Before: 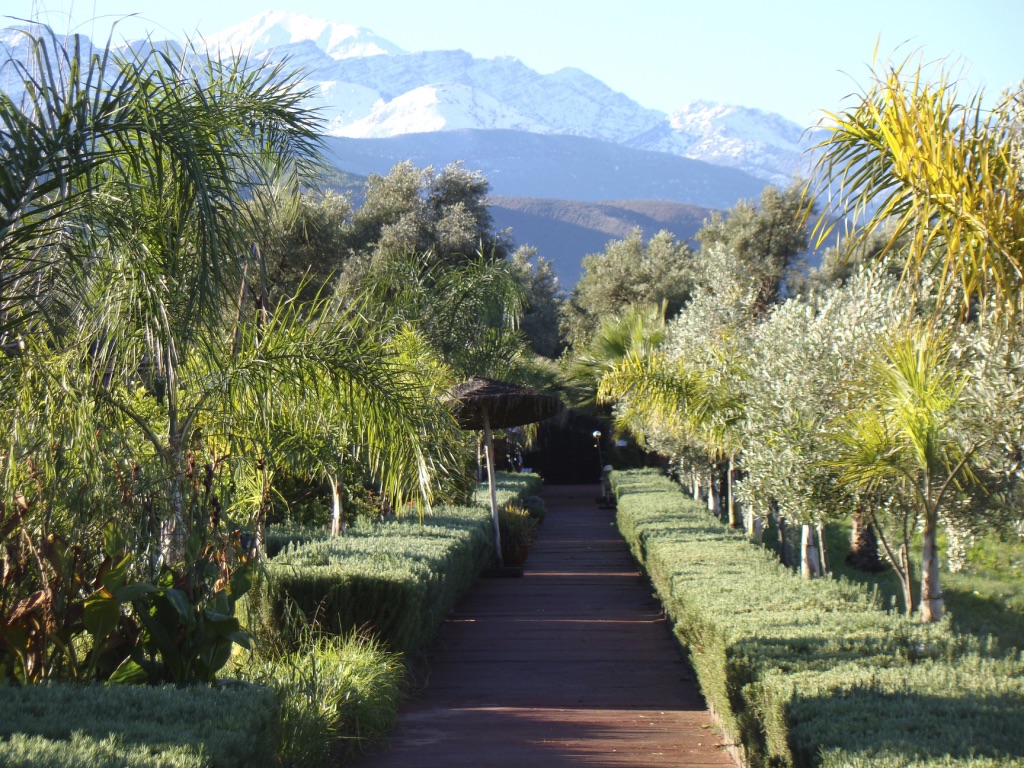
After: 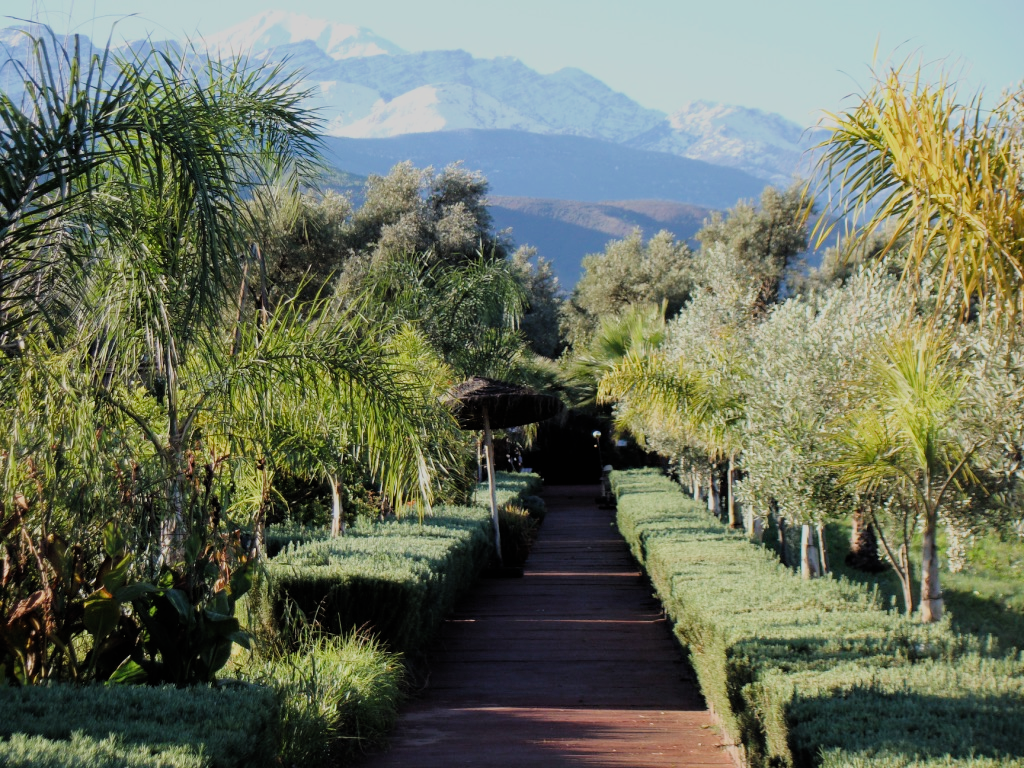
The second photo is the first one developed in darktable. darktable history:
filmic rgb: black relative exposure -7.1 EV, white relative exposure 5.37 EV, hardness 3.03, add noise in highlights 0.001, color science v3 (2019), use custom middle-gray values true, contrast in highlights soft
